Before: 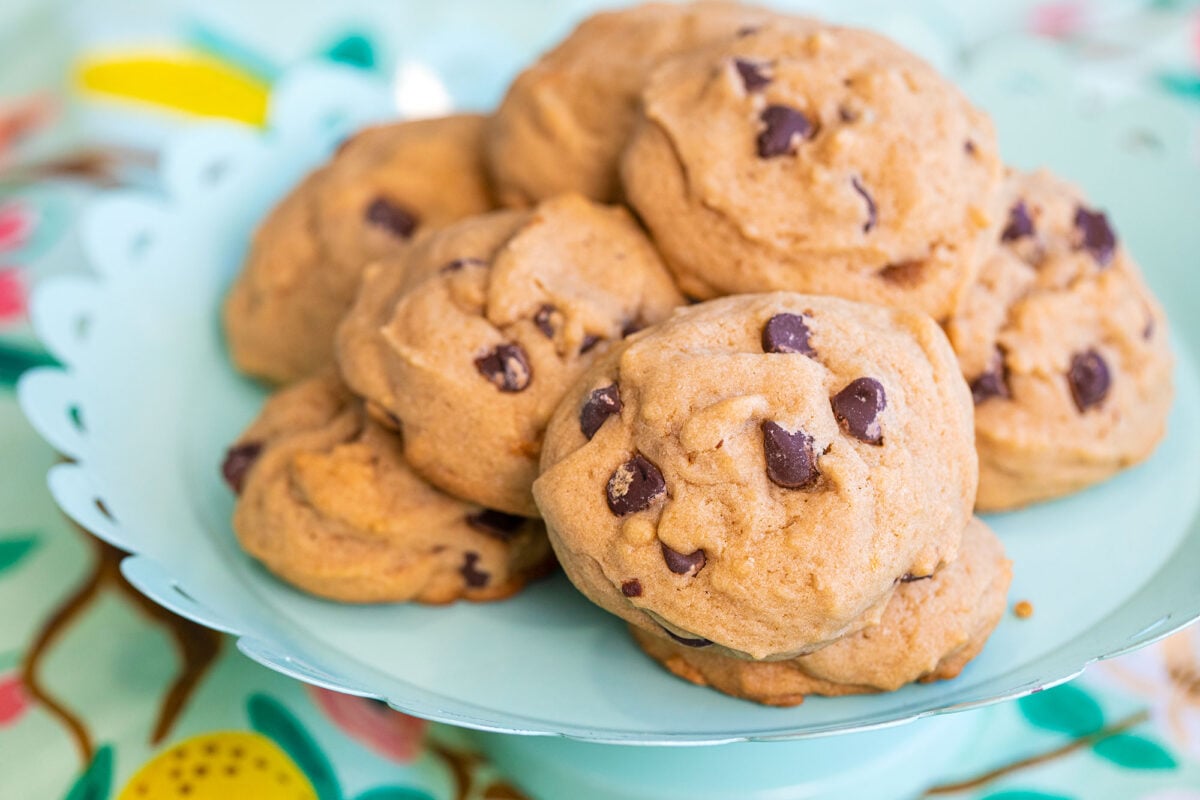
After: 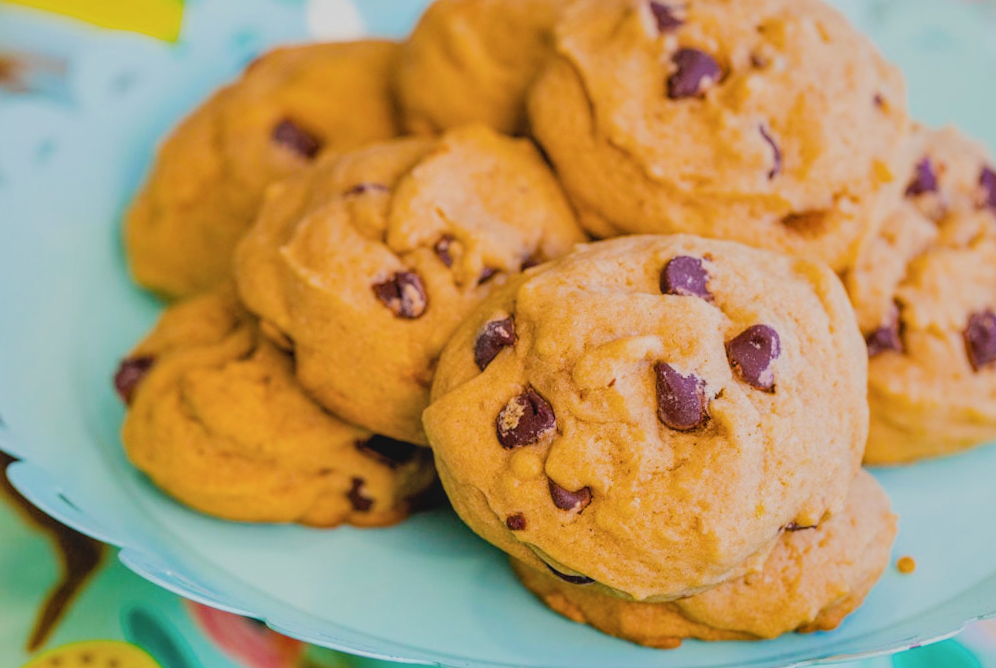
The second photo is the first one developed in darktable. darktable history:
crop and rotate: angle -3.22°, left 5.358%, top 5.189%, right 4.714%, bottom 4.397%
exposure: black level correction 0.005, exposure 0.275 EV, compensate highlight preservation false
local contrast: on, module defaults
shadows and highlights: shadows 20.74, highlights -35.43, soften with gaussian
filmic rgb: black relative exposure -7.65 EV, white relative exposure 4.56 EV, hardness 3.61
contrast brightness saturation: contrast -0.154, brightness 0.043, saturation -0.118
color balance rgb: linear chroma grading › global chroma 20.471%, perceptual saturation grading › global saturation 25.207%, global vibrance 20%
